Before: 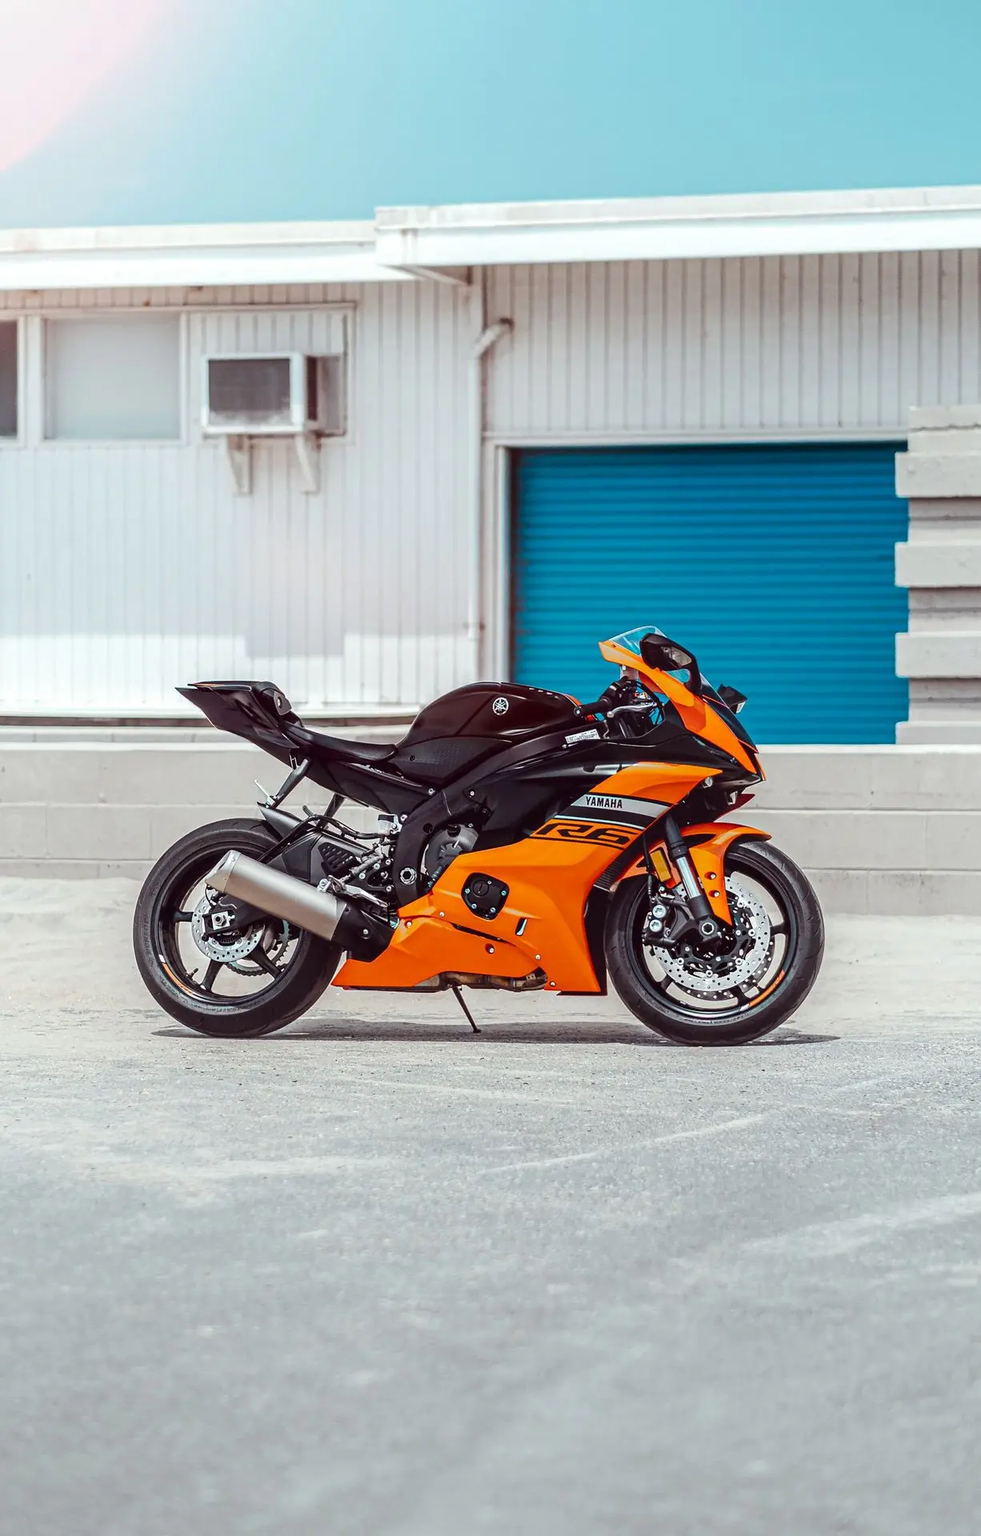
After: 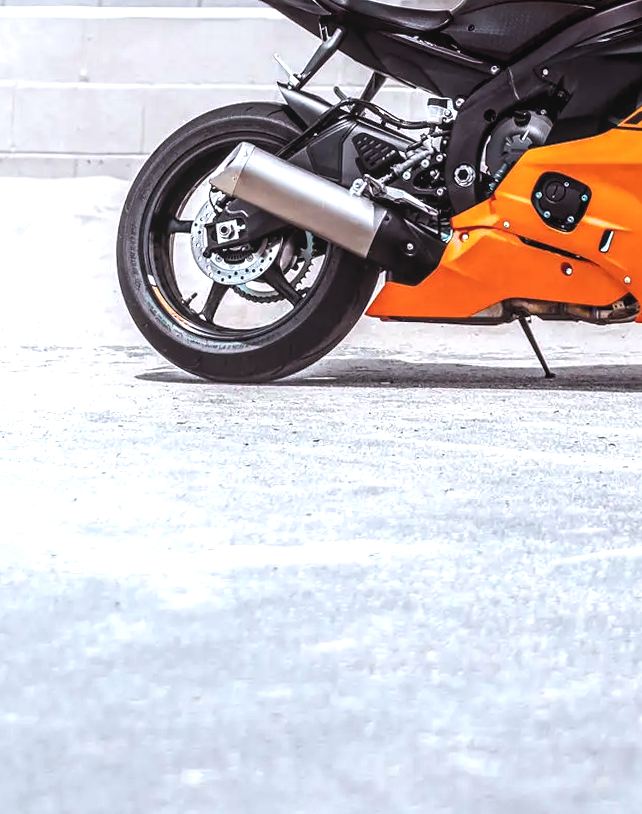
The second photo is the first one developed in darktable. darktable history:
rotate and perspective: rotation 0.215°, lens shift (vertical) -0.139, crop left 0.069, crop right 0.939, crop top 0.002, crop bottom 0.996
local contrast: detail 110%
levels: levels [0, 0.618, 1]
exposure: black level correction -0.002, exposure 1.115 EV, compensate highlight preservation false
crop: top 44.483%, right 43.593%, bottom 12.892%
rgb levels: preserve colors sum RGB, levels [[0.038, 0.433, 0.934], [0, 0.5, 1], [0, 0.5, 1]]
white balance: red 0.983, blue 1.036
color calibration: illuminant custom, x 0.348, y 0.366, temperature 4940.58 K
